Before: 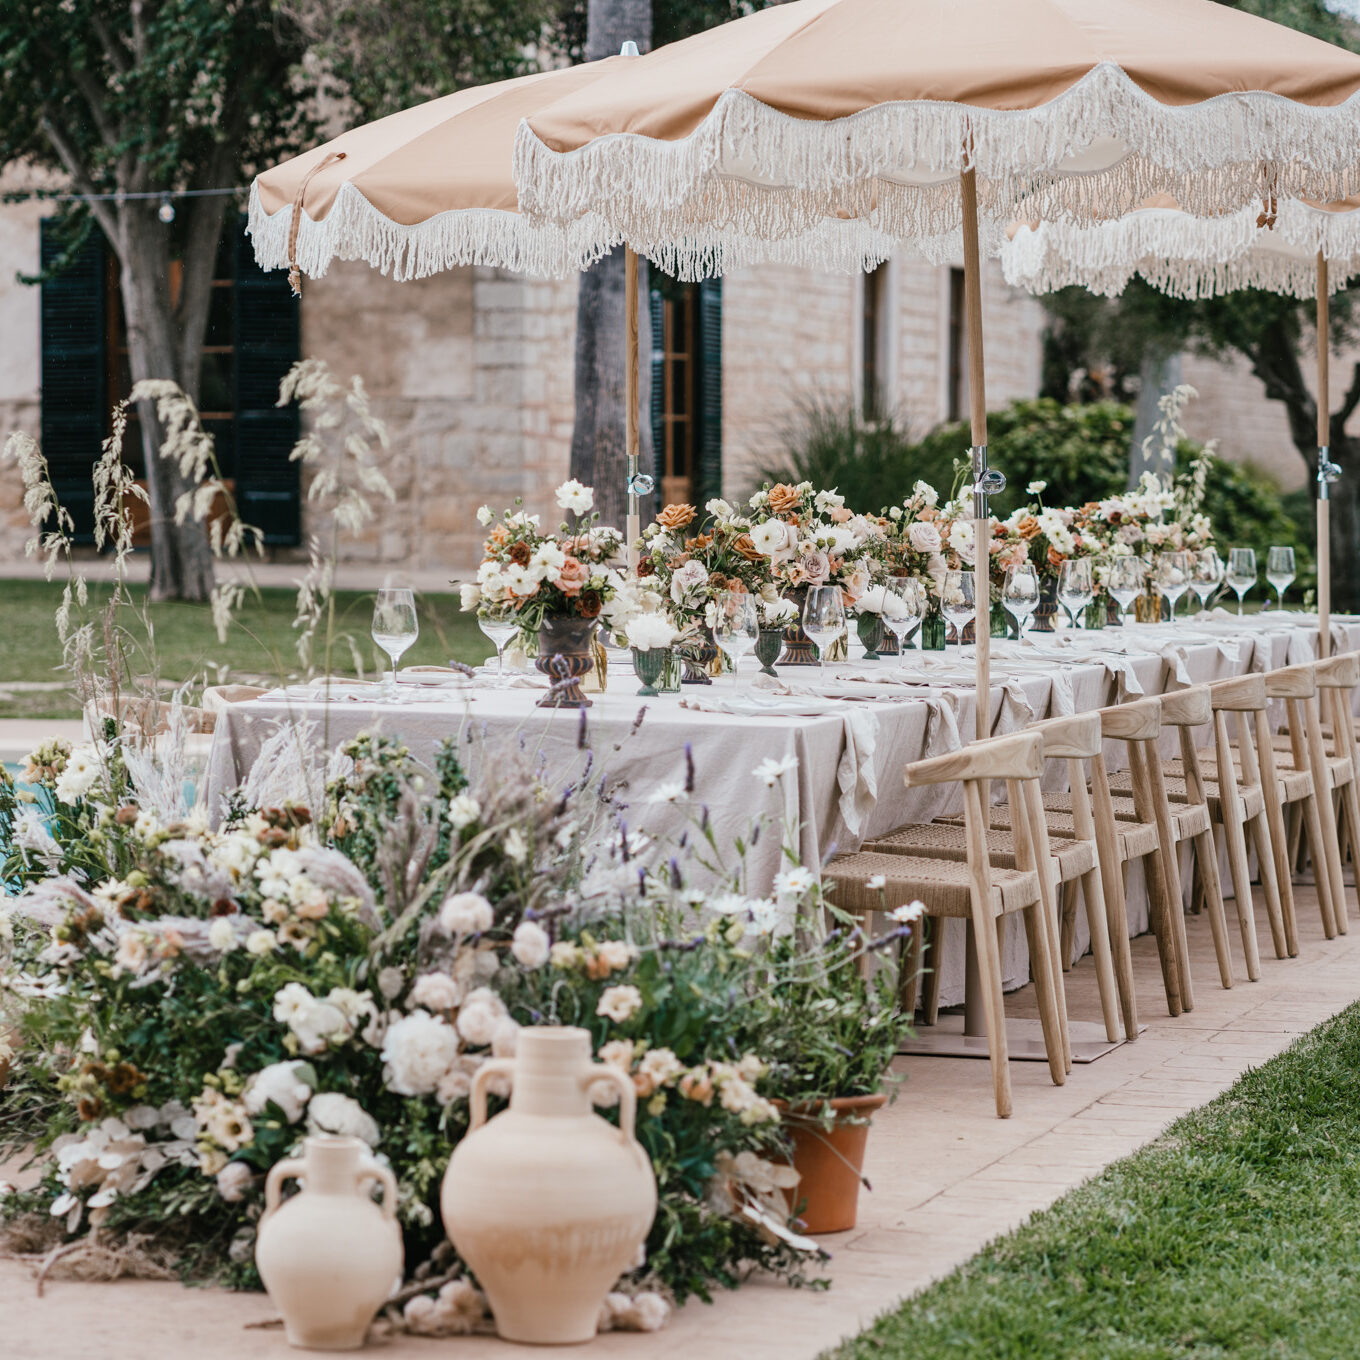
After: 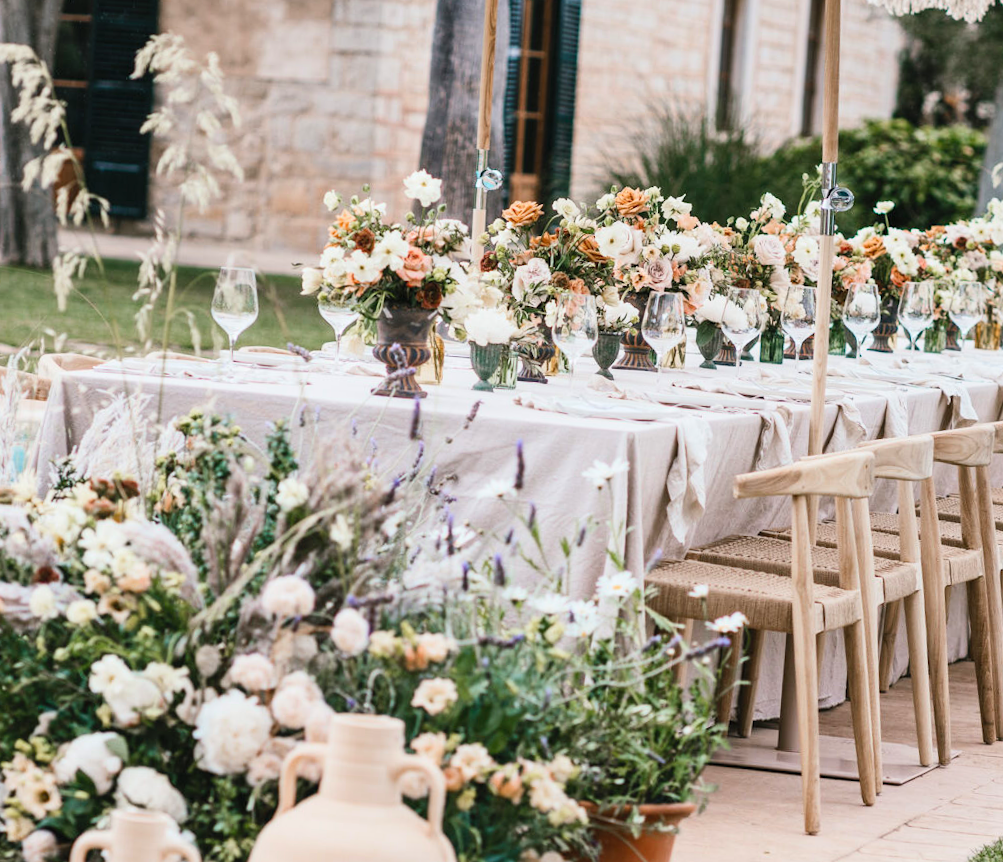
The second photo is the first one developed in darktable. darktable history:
contrast brightness saturation: contrast 0.198, brightness 0.168, saturation 0.215
crop and rotate: angle -3.64°, left 9.759%, top 20.629%, right 11.906%, bottom 12.08%
